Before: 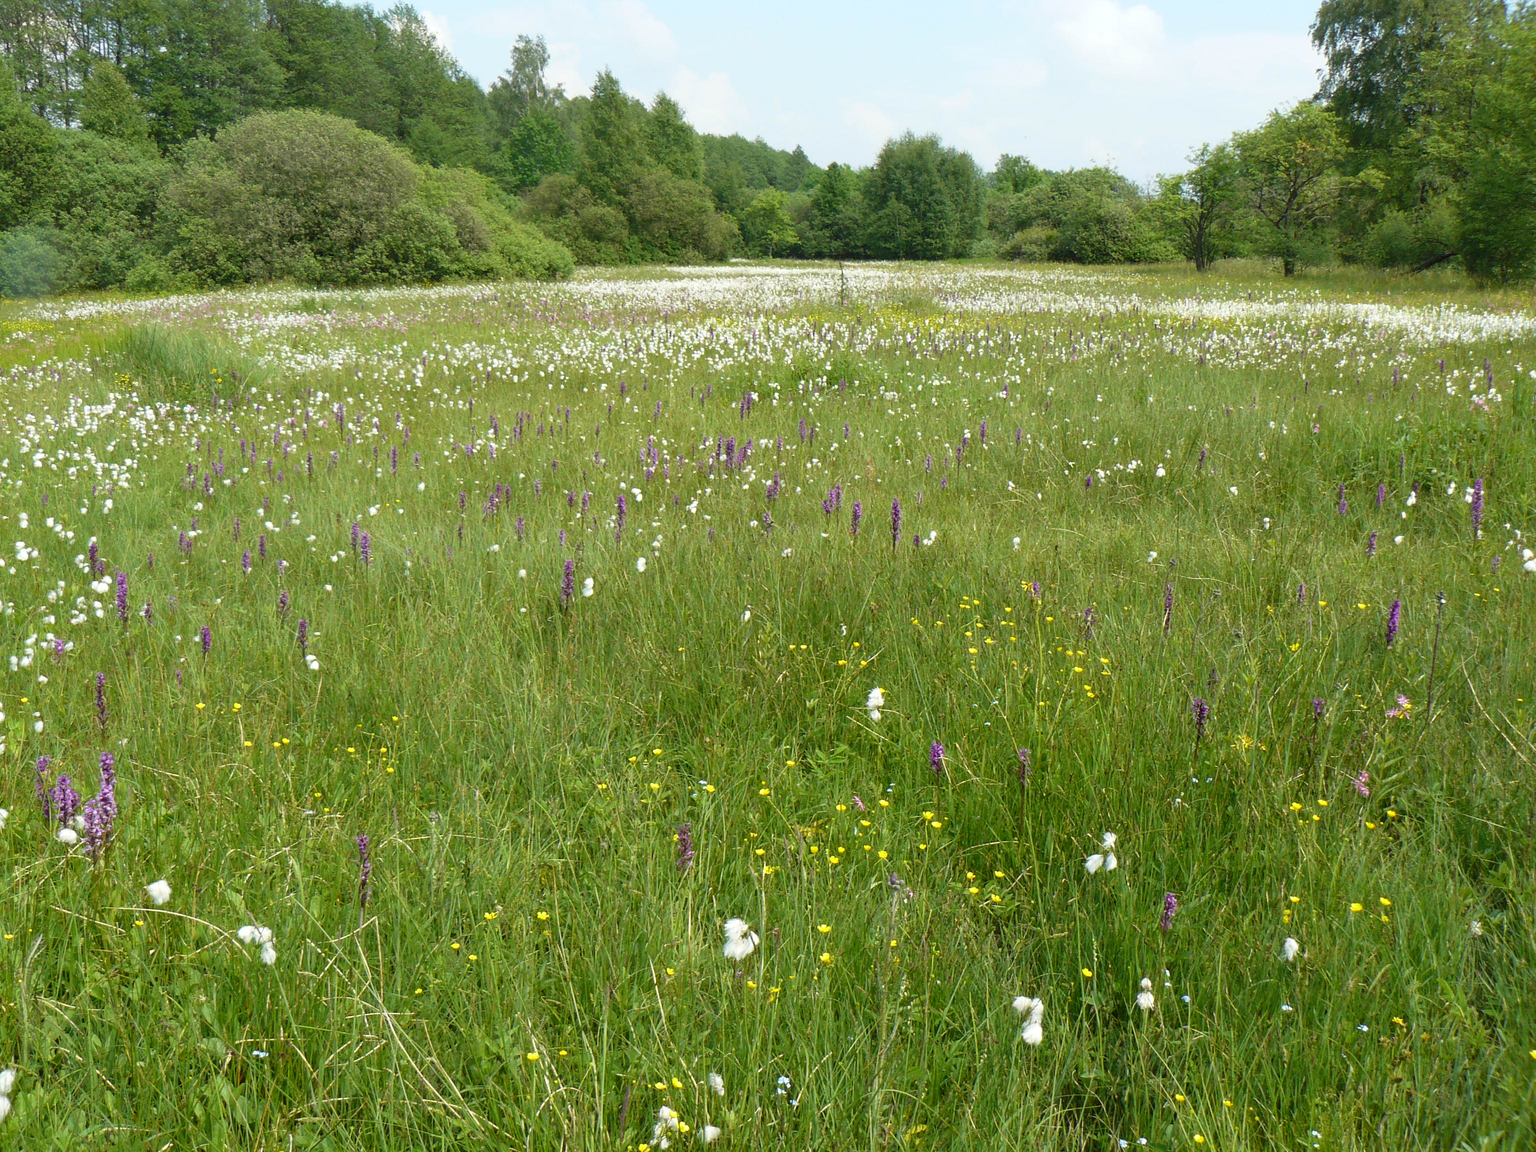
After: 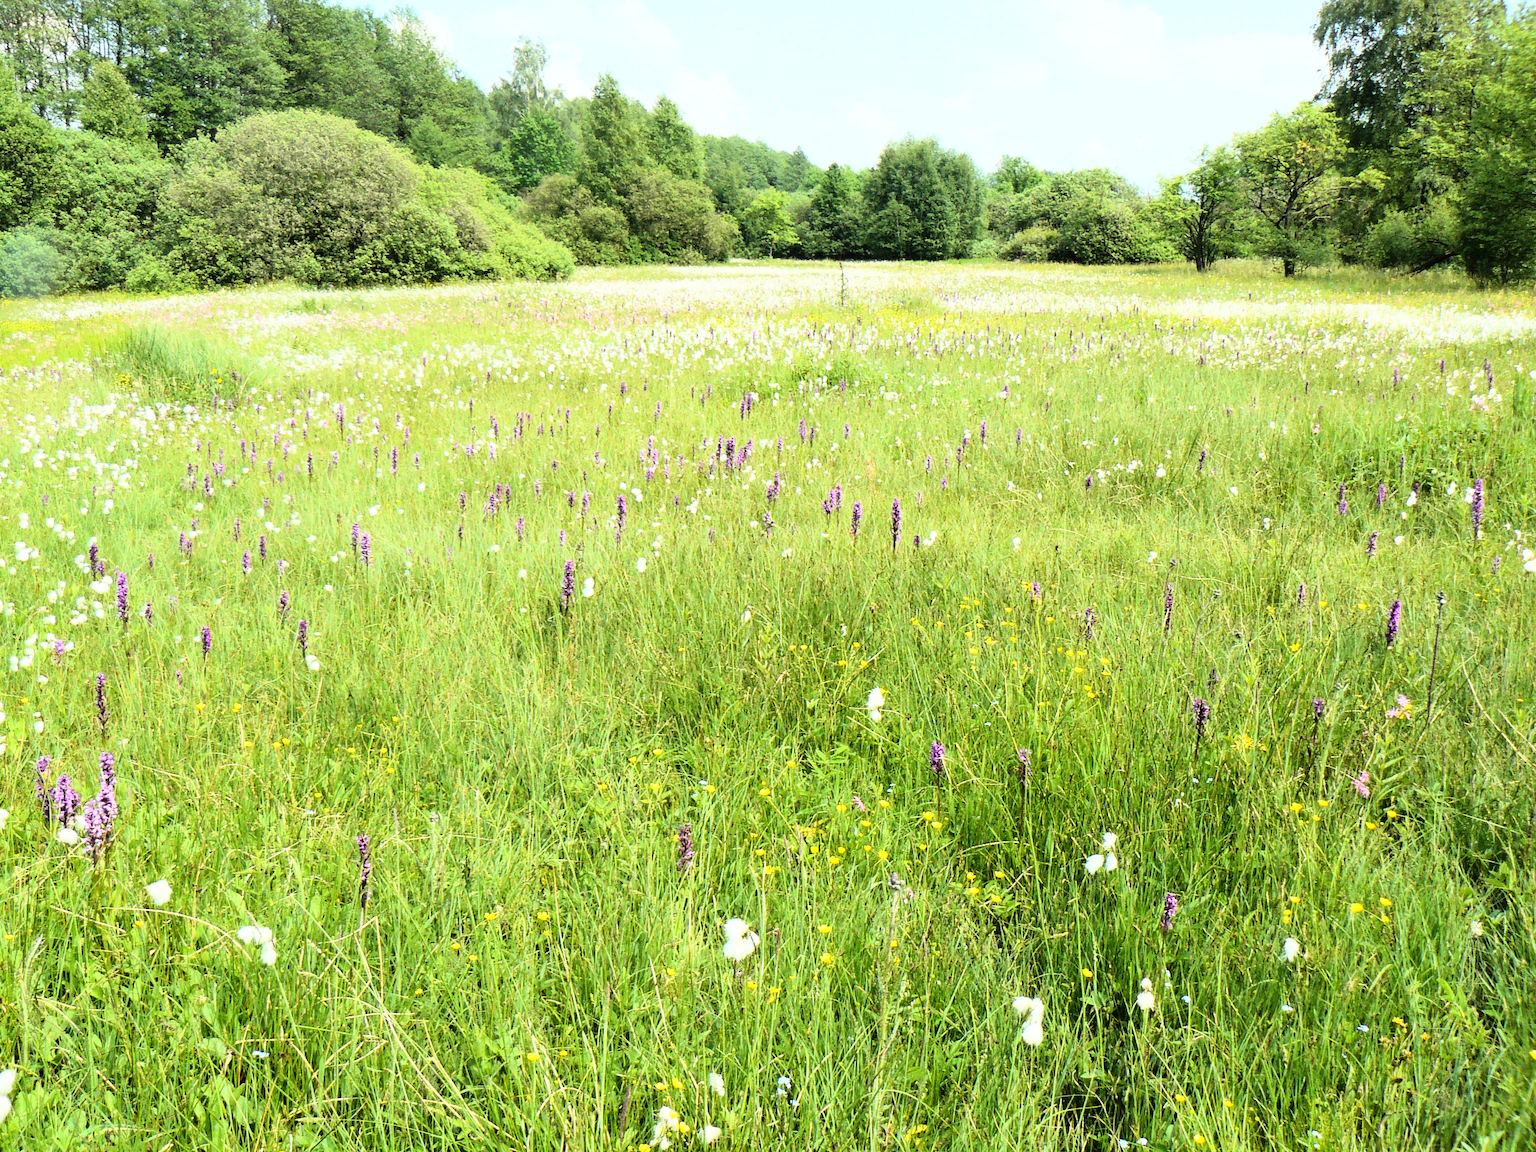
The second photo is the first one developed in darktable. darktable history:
tone equalizer: on, module defaults
rgb curve: curves: ch0 [(0, 0) (0.21, 0.15) (0.24, 0.21) (0.5, 0.75) (0.75, 0.96) (0.89, 0.99) (1, 1)]; ch1 [(0, 0.02) (0.21, 0.13) (0.25, 0.2) (0.5, 0.67) (0.75, 0.9) (0.89, 0.97) (1, 1)]; ch2 [(0, 0.02) (0.21, 0.13) (0.25, 0.2) (0.5, 0.67) (0.75, 0.9) (0.89, 0.97) (1, 1)], compensate middle gray true
